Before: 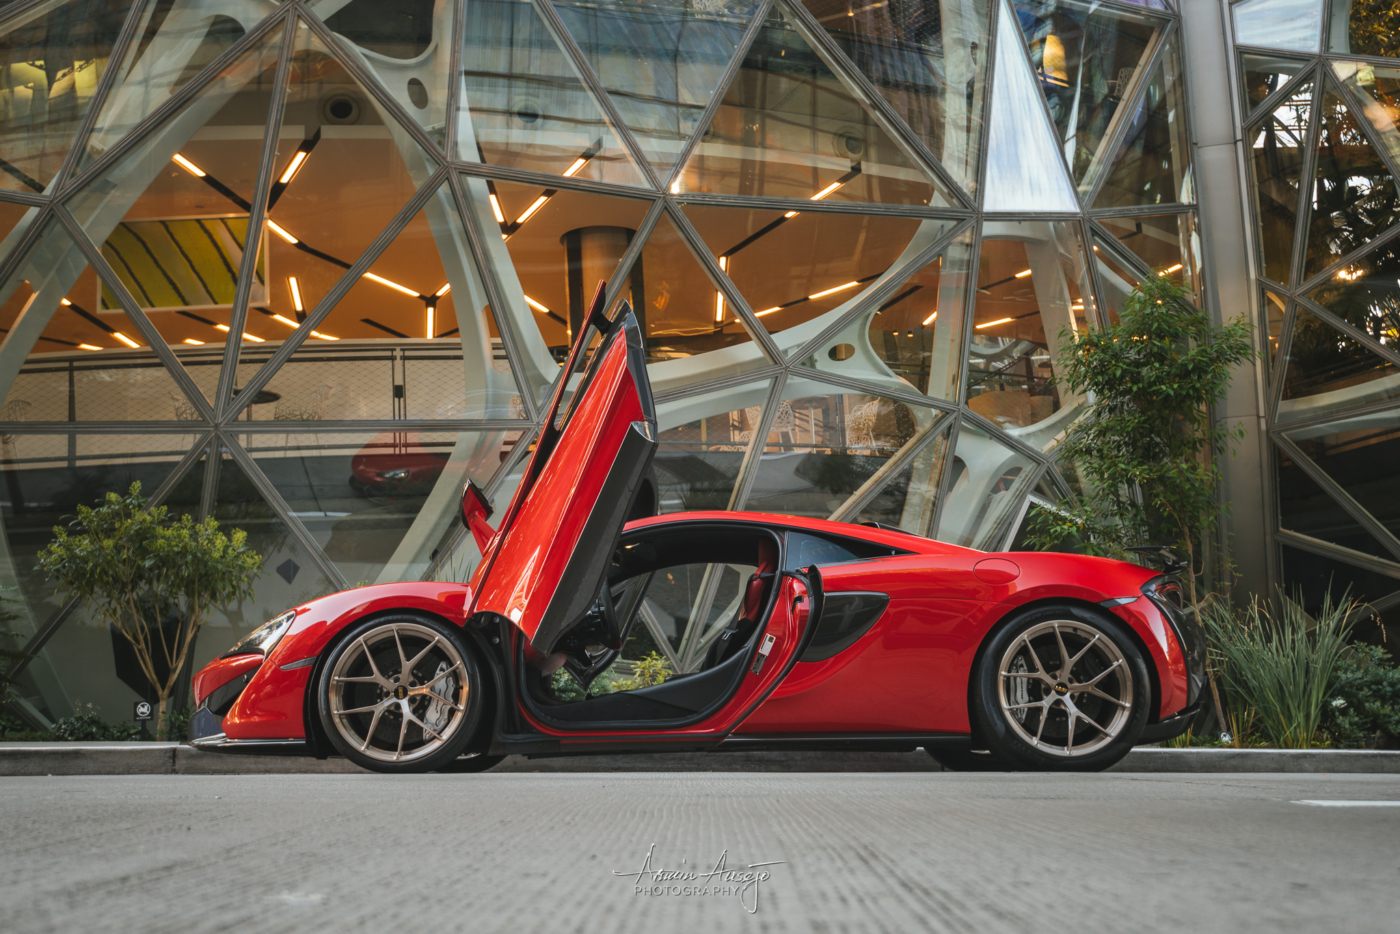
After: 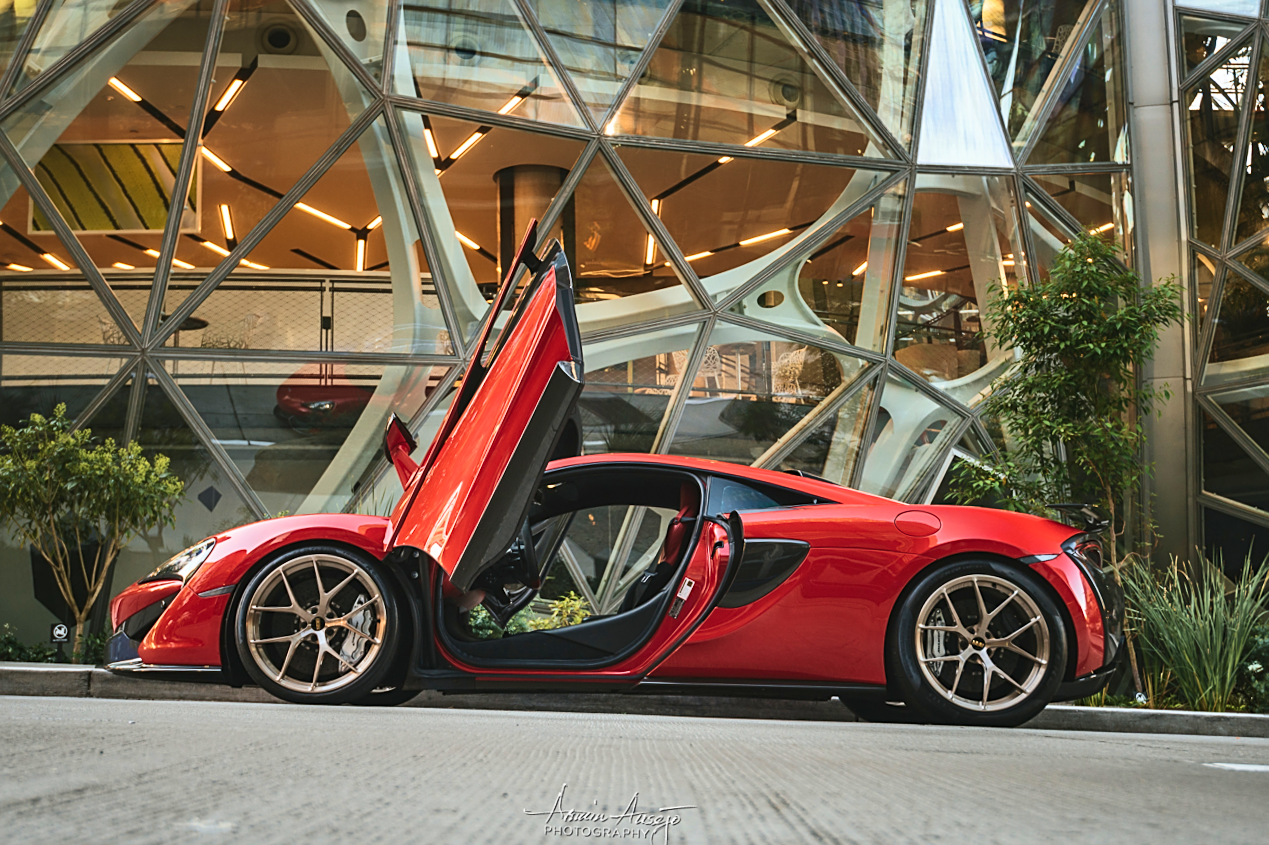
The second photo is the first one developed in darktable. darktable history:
sharpen: on, module defaults
velvia: strength 39.59%
contrast brightness saturation: contrast 0.244, brightness 0.089
shadows and highlights: soften with gaussian
crop and rotate: angle -2.02°, left 3.073%, top 4.008%, right 1.522%, bottom 0.7%
